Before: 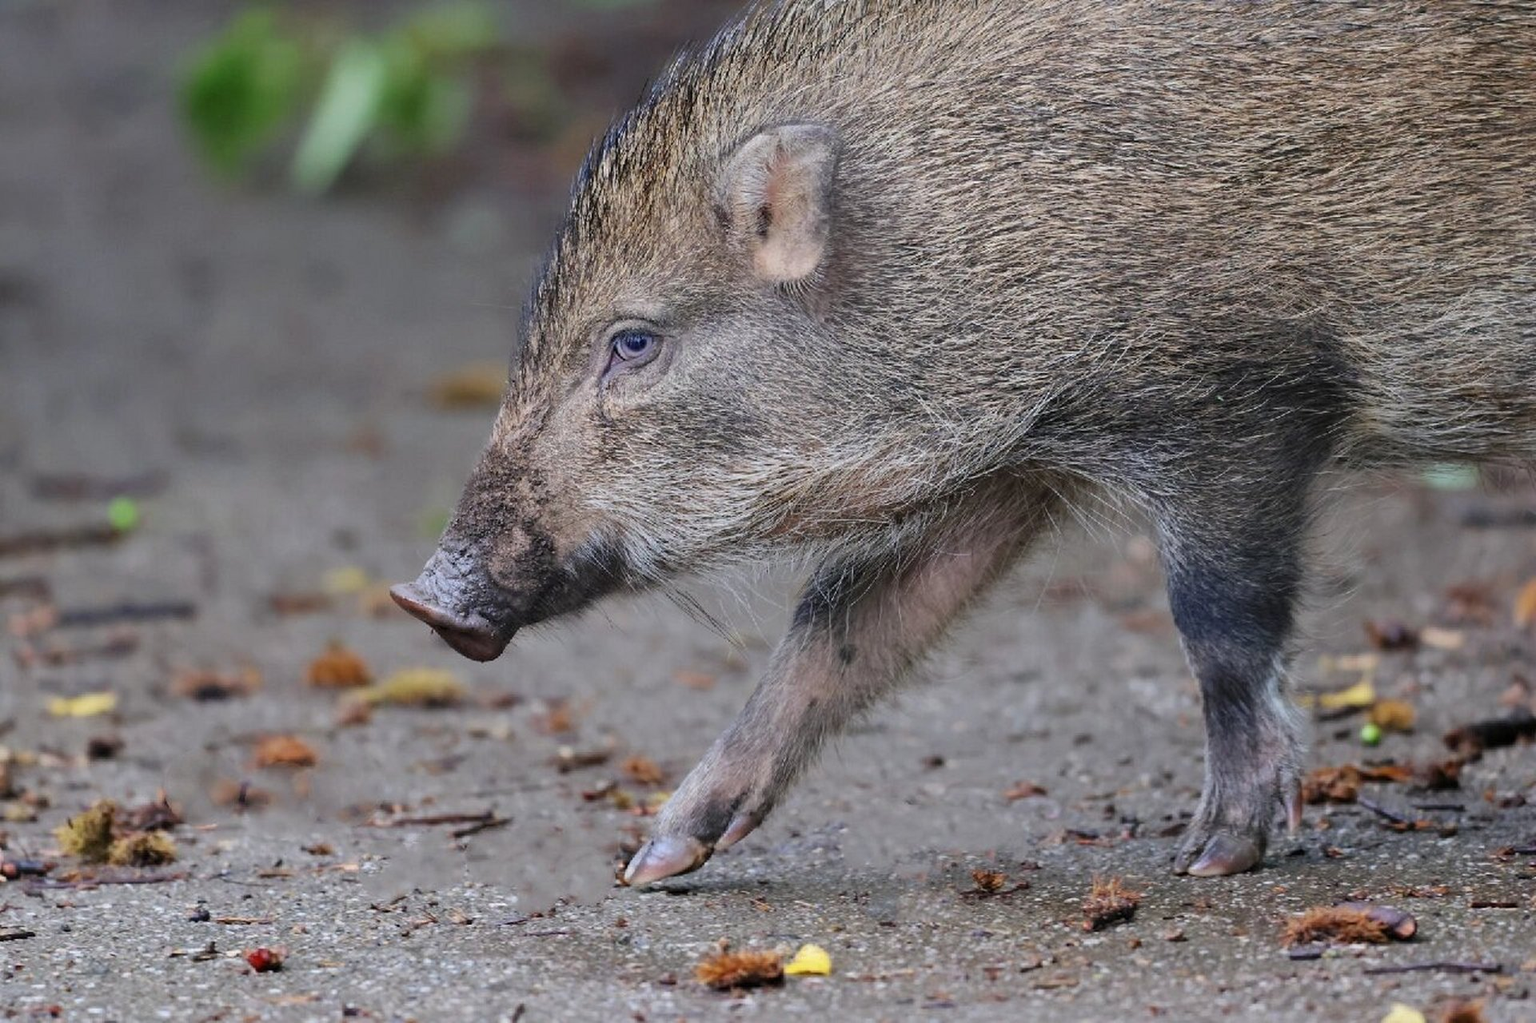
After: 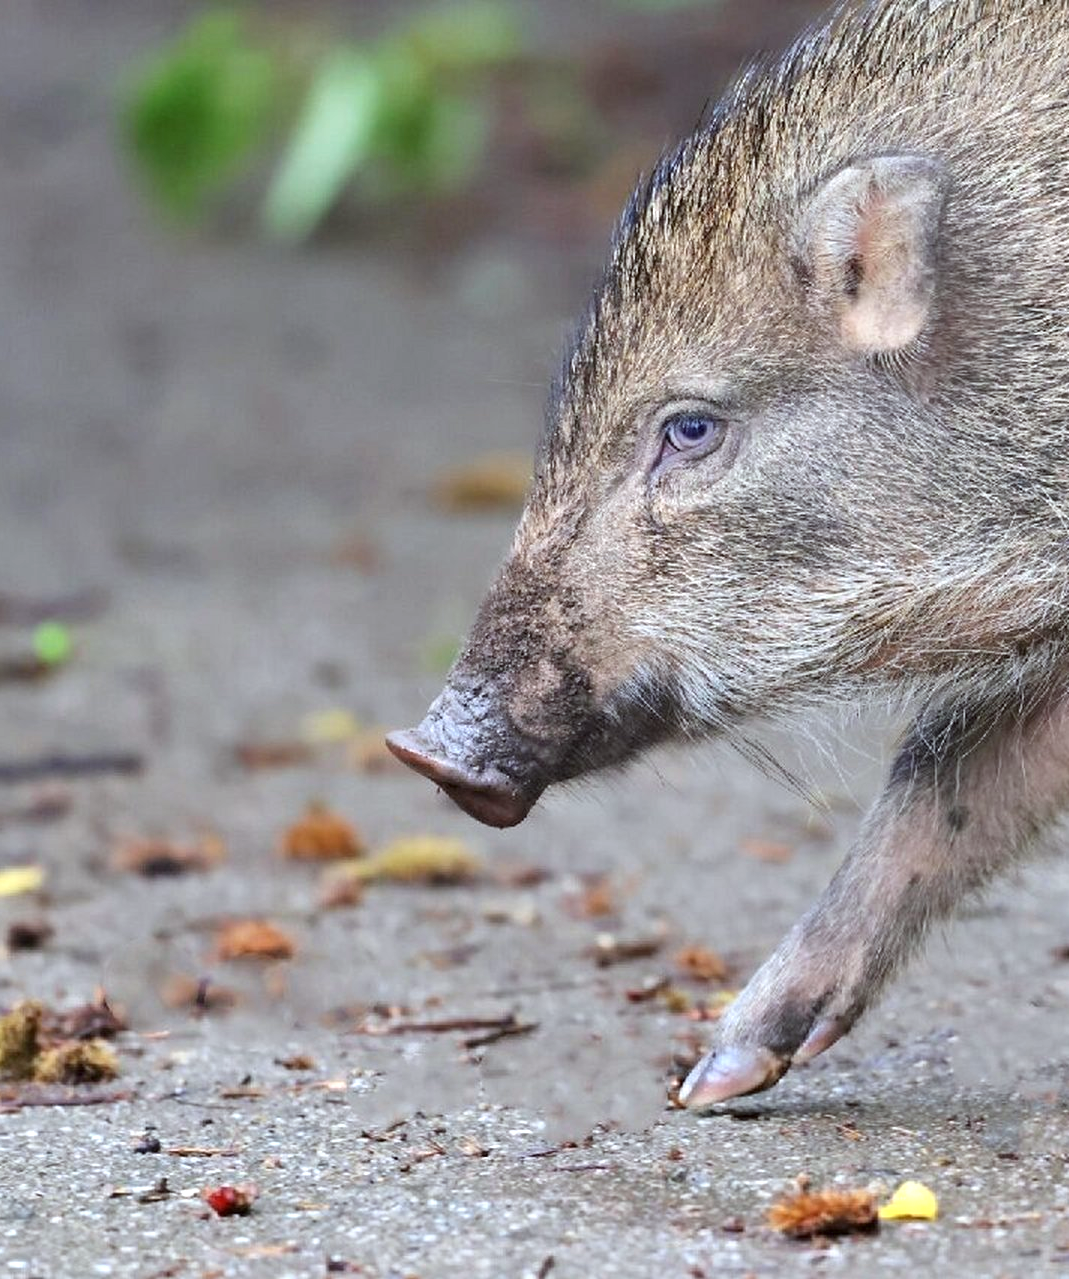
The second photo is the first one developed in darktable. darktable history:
crop: left 5.353%, right 38.98%
exposure: exposure 0.65 EV, compensate exposure bias true, compensate highlight preservation false
color correction: highlights a* -2.96, highlights b* -2.4, shadows a* 2.38, shadows b* 2.76
